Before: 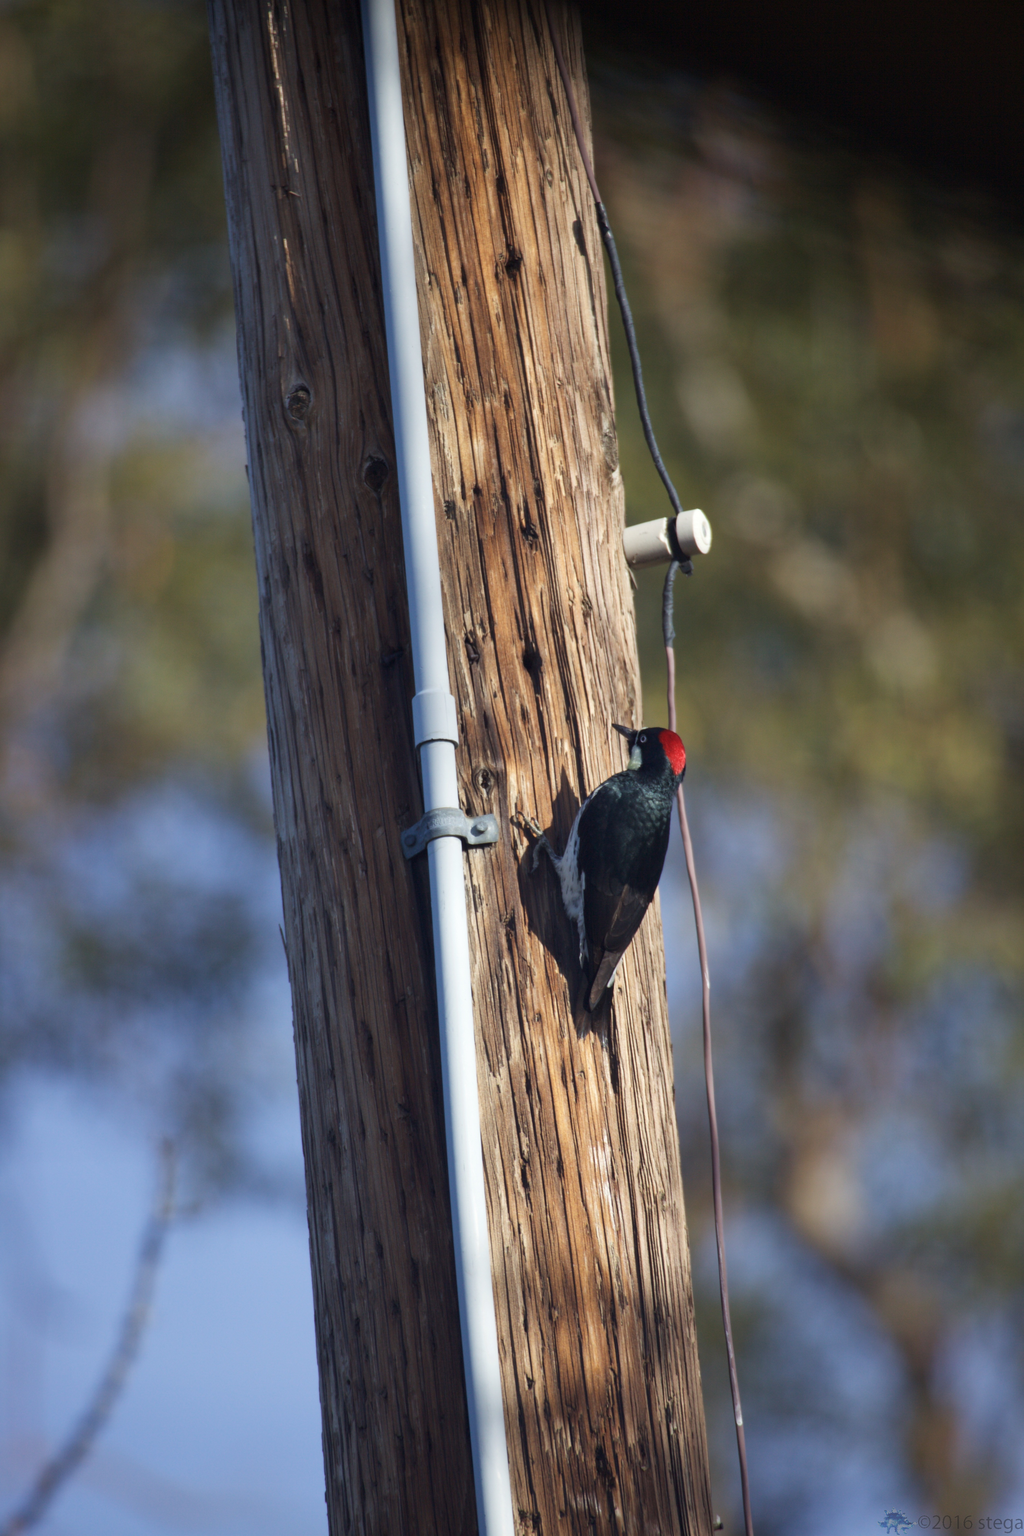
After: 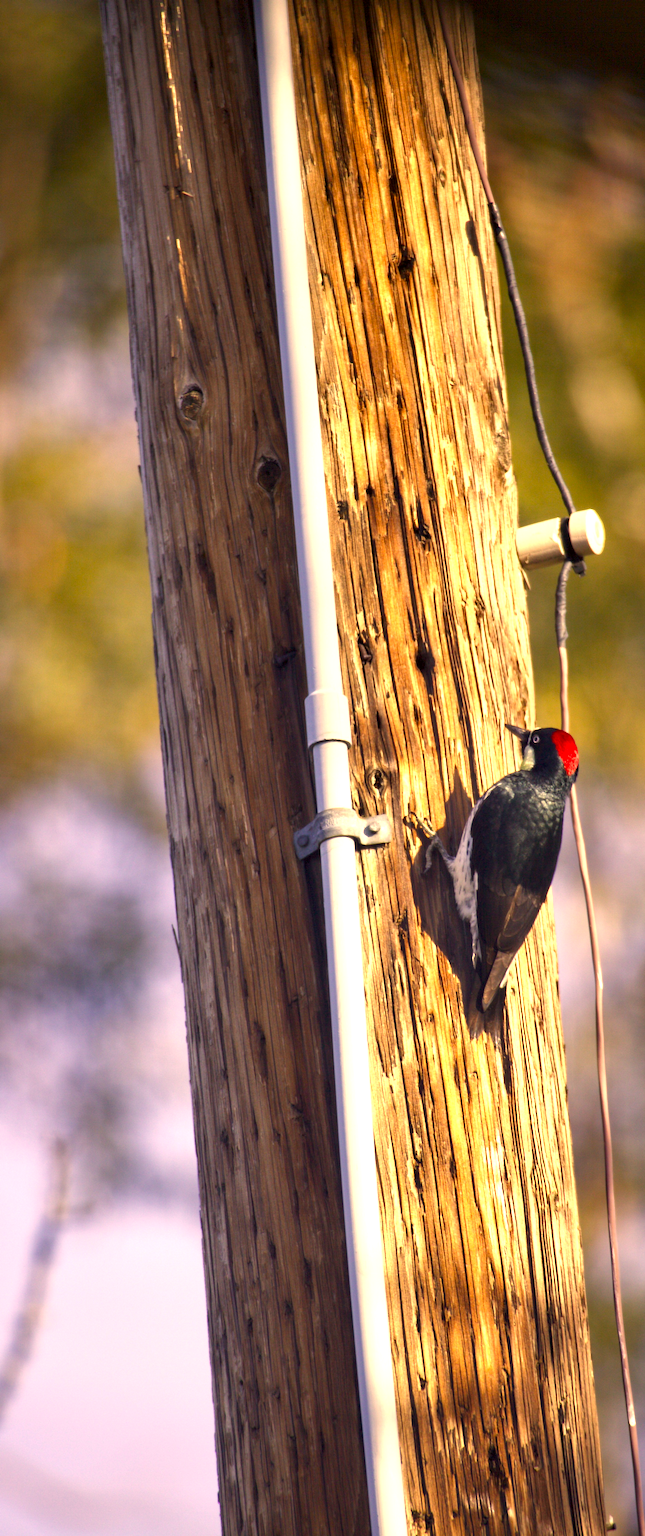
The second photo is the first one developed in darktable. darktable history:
crop: left 10.504%, right 26.484%
color correction: highlights a* 18.38, highlights b* 35.9, shadows a* 0.983, shadows b* 6.41, saturation 1.03
contrast equalizer: octaves 7, y [[0.586, 0.584, 0.576, 0.565, 0.552, 0.539], [0.5 ×6], [0.97, 0.959, 0.919, 0.859, 0.789, 0.717], [0 ×6], [0 ×6]]
color balance rgb: linear chroma grading › global chroma 9.874%, perceptual saturation grading › global saturation 20%, perceptual saturation grading › highlights -25.459%, perceptual saturation grading › shadows 25.272%
tone equalizer: edges refinement/feathering 500, mask exposure compensation -1.57 EV, preserve details no
exposure: black level correction 0, exposure 1.096 EV, compensate exposure bias true, compensate highlight preservation false
